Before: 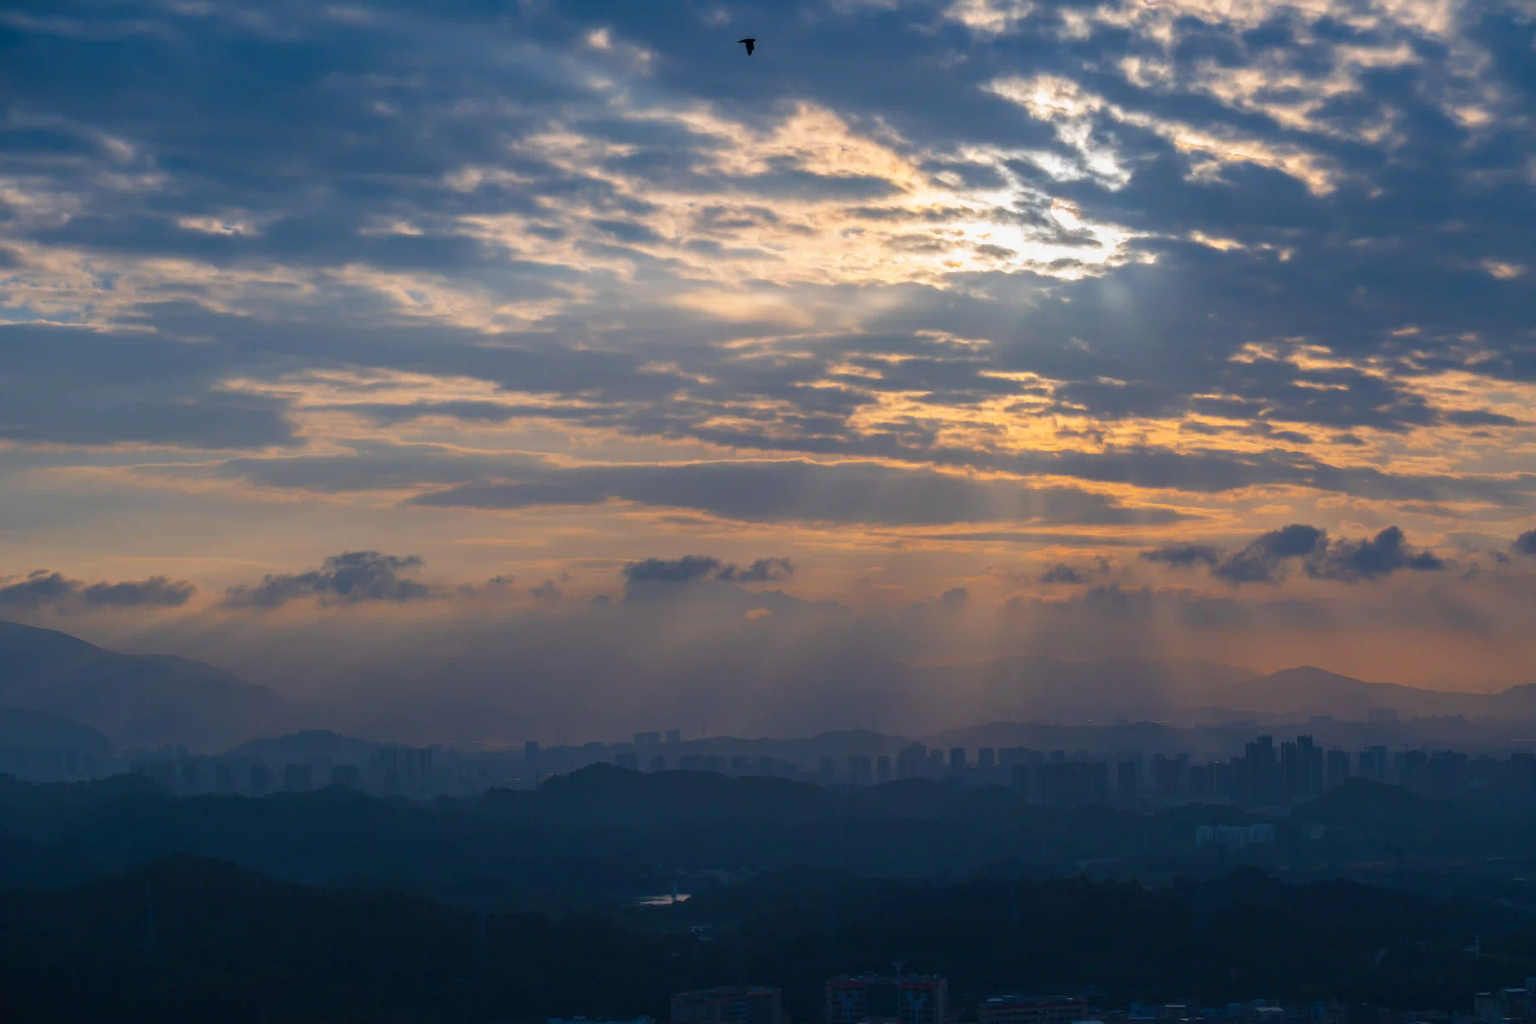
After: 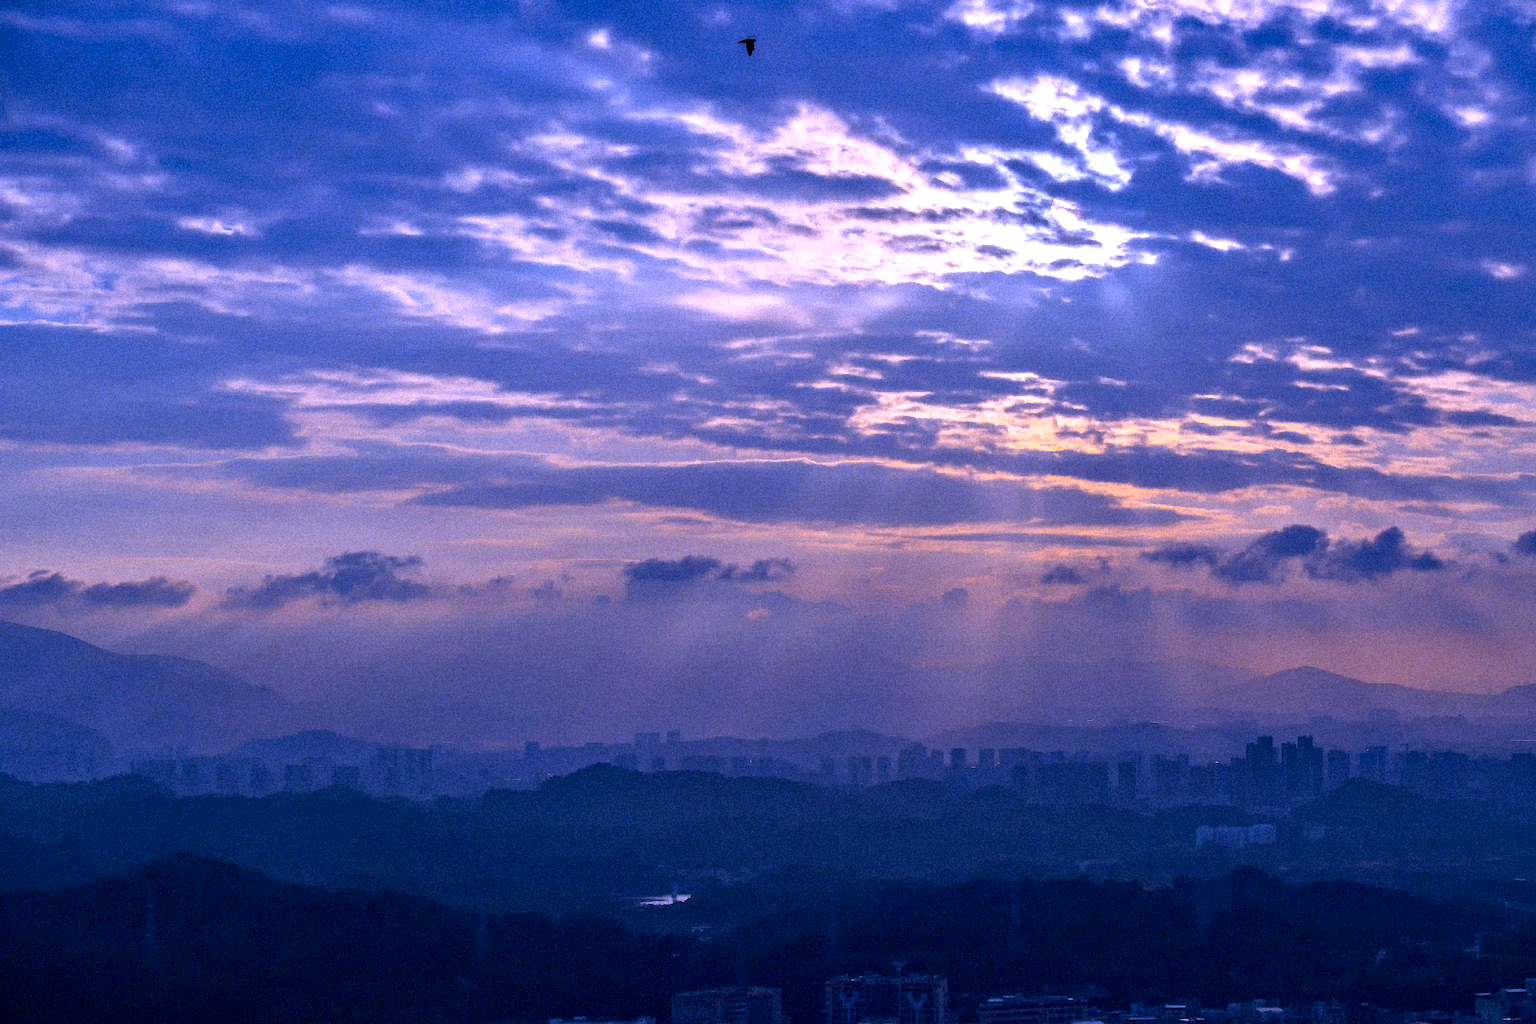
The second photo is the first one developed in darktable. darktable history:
white balance: red 0.98, blue 1.61
exposure: black level correction 0.005, exposure 0.014 EV, compensate highlight preservation false
color zones: curves: ch1 [(0, 0.525) (0.143, 0.556) (0.286, 0.52) (0.429, 0.5) (0.571, 0.5) (0.714, 0.5) (0.857, 0.503) (1, 0.525)]
contrast equalizer: octaves 7, y [[0.609, 0.611, 0.615, 0.613, 0.607, 0.603], [0.504, 0.498, 0.496, 0.499, 0.506, 0.516], [0 ×6], [0 ×6], [0 ×6]]
sharpen: on, module defaults
rotate and perspective: automatic cropping original format, crop left 0, crop top 0
grain: coarseness 9.38 ISO, strength 34.99%, mid-tones bias 0%
